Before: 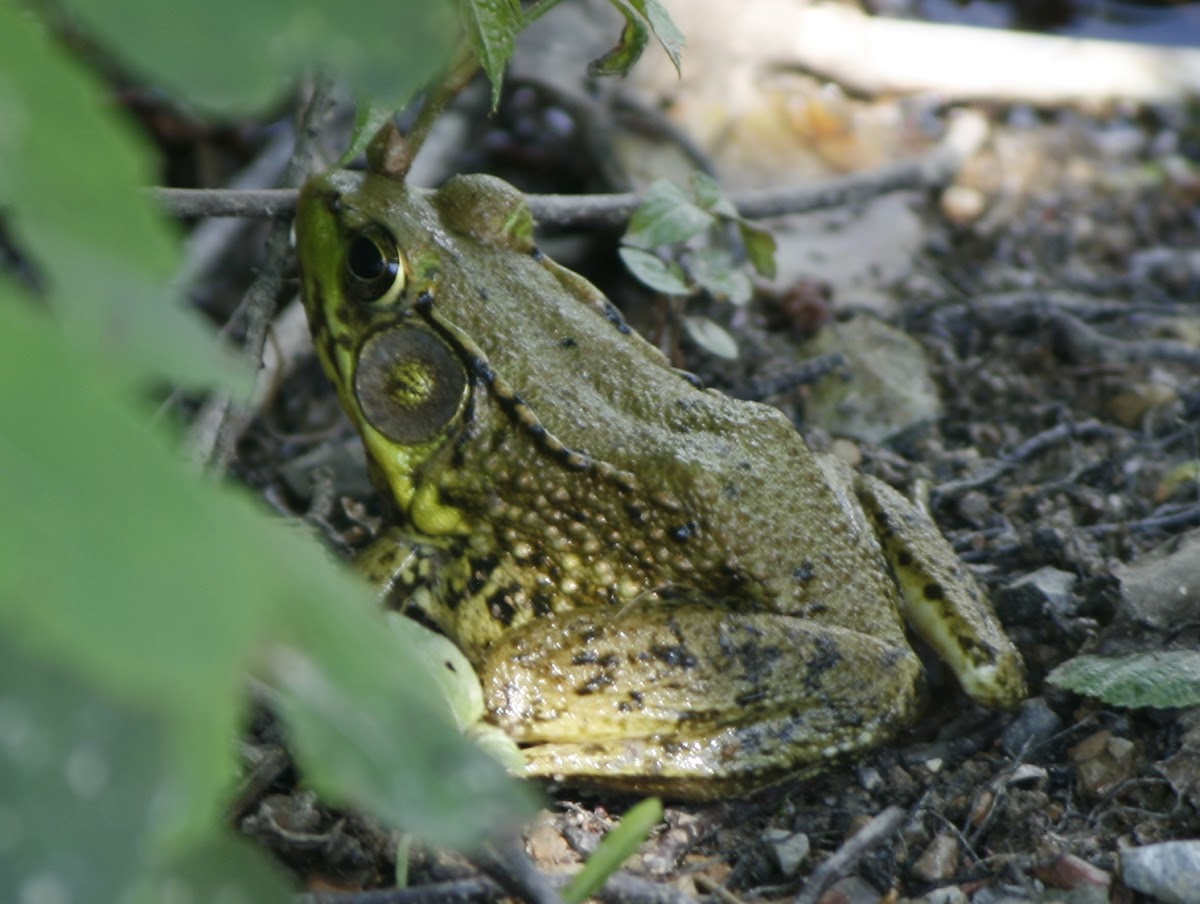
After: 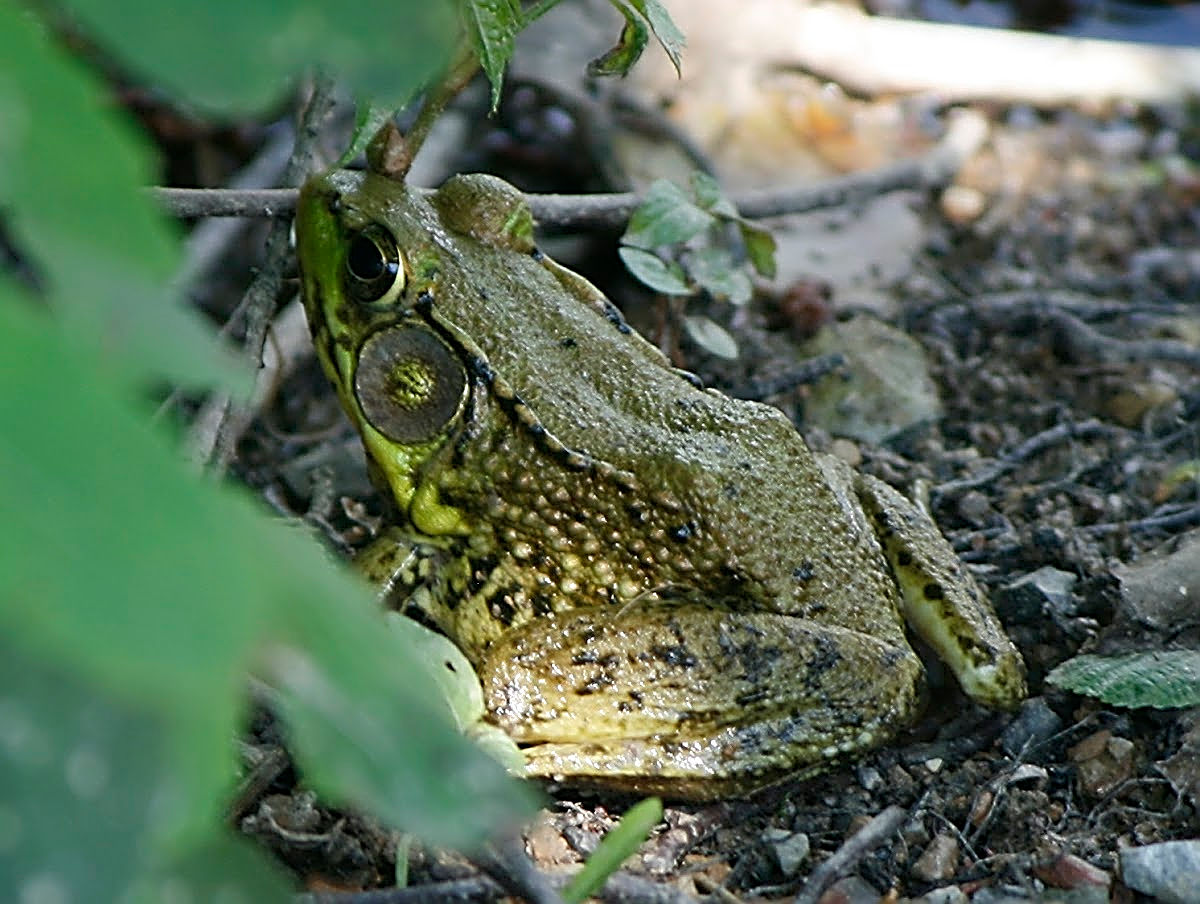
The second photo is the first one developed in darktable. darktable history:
sharpen: amount 1.989
